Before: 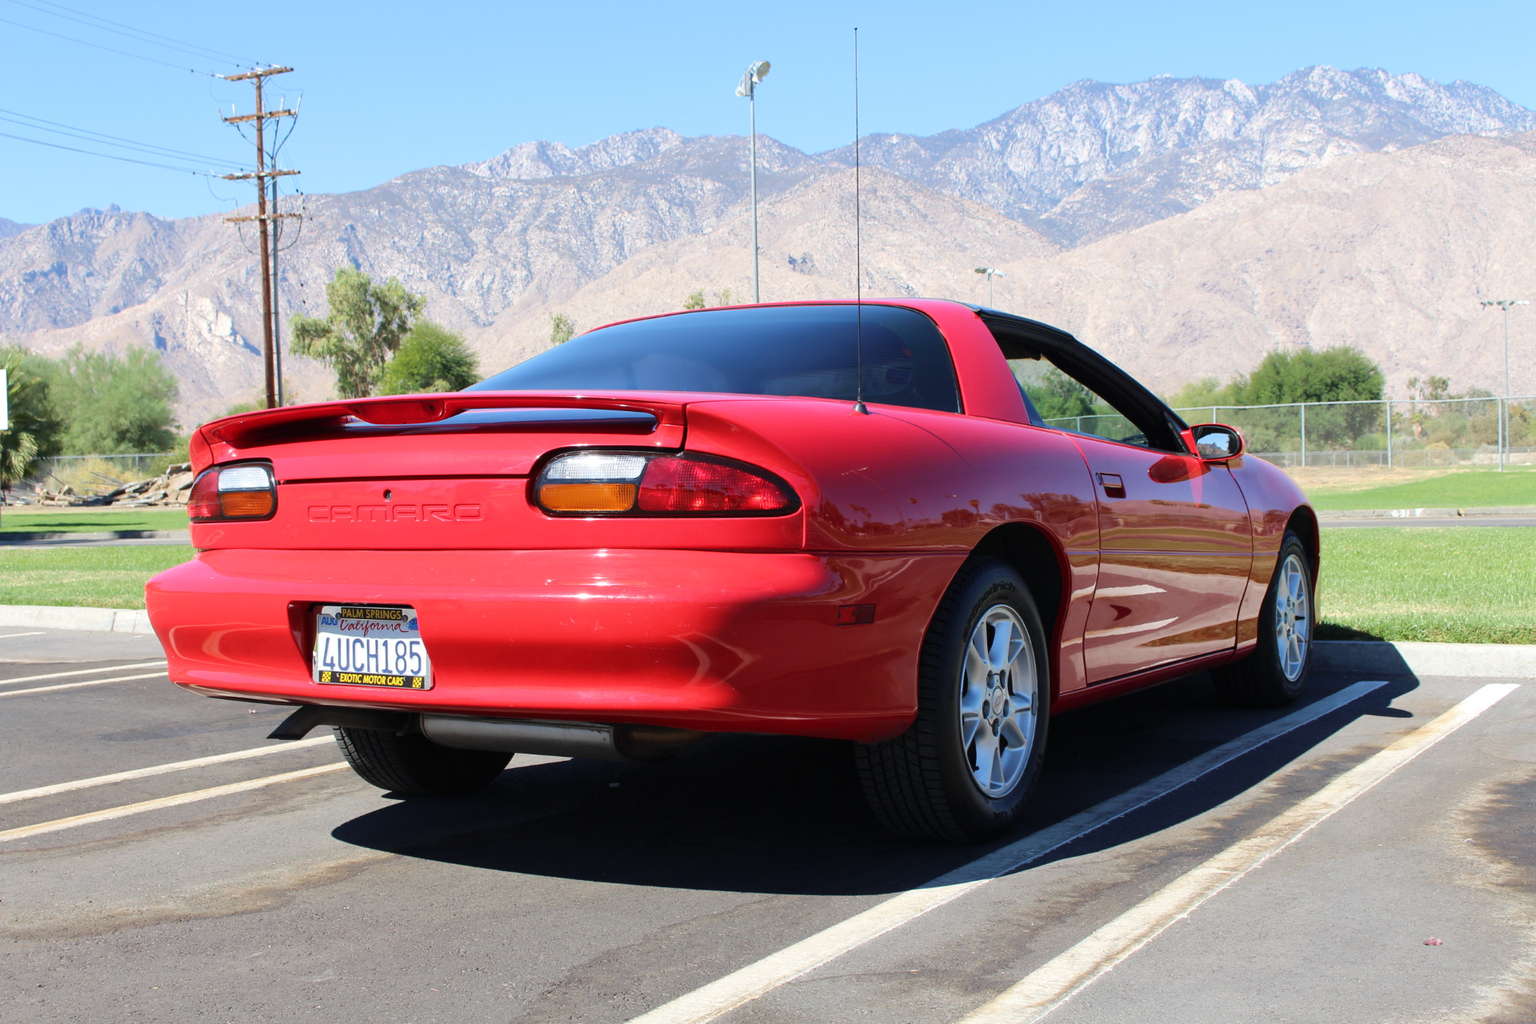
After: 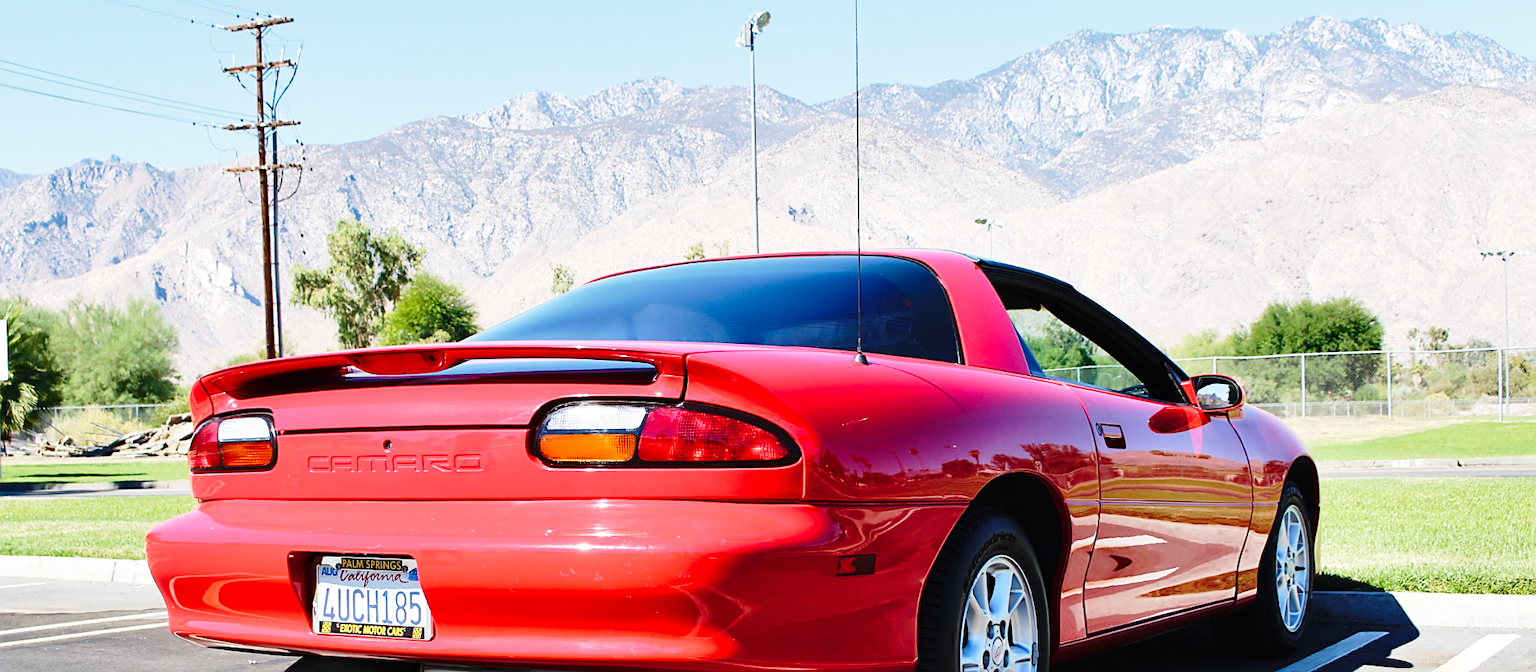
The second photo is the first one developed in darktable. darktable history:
sharpen: on, module defaults
crop and rotate: top 4.848%, bottom 29.503%
shadows and highlights: soften with gaussian
base curve: curves: ch0 [(0, 0) (0.04, 0.03) (0.133, 0.232) (0.448, 0.748) (0.843, 0.968) (1, 1)], preserve colors none
